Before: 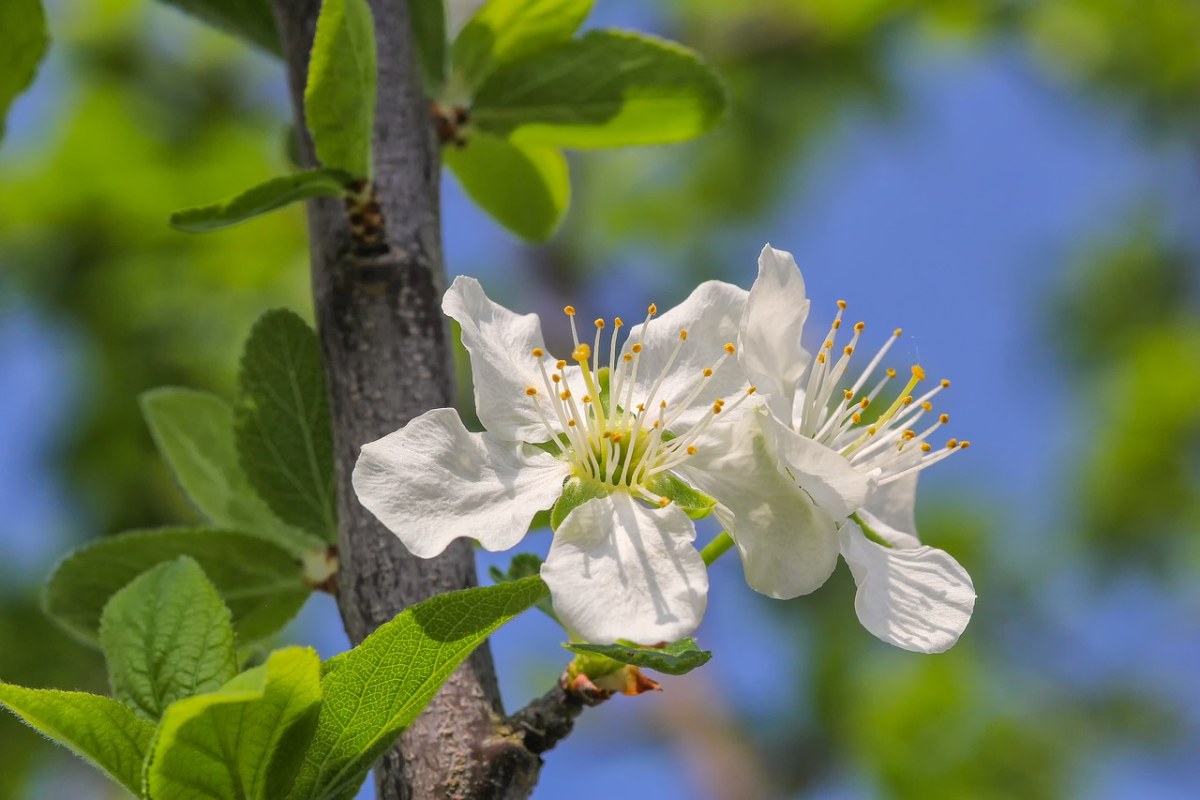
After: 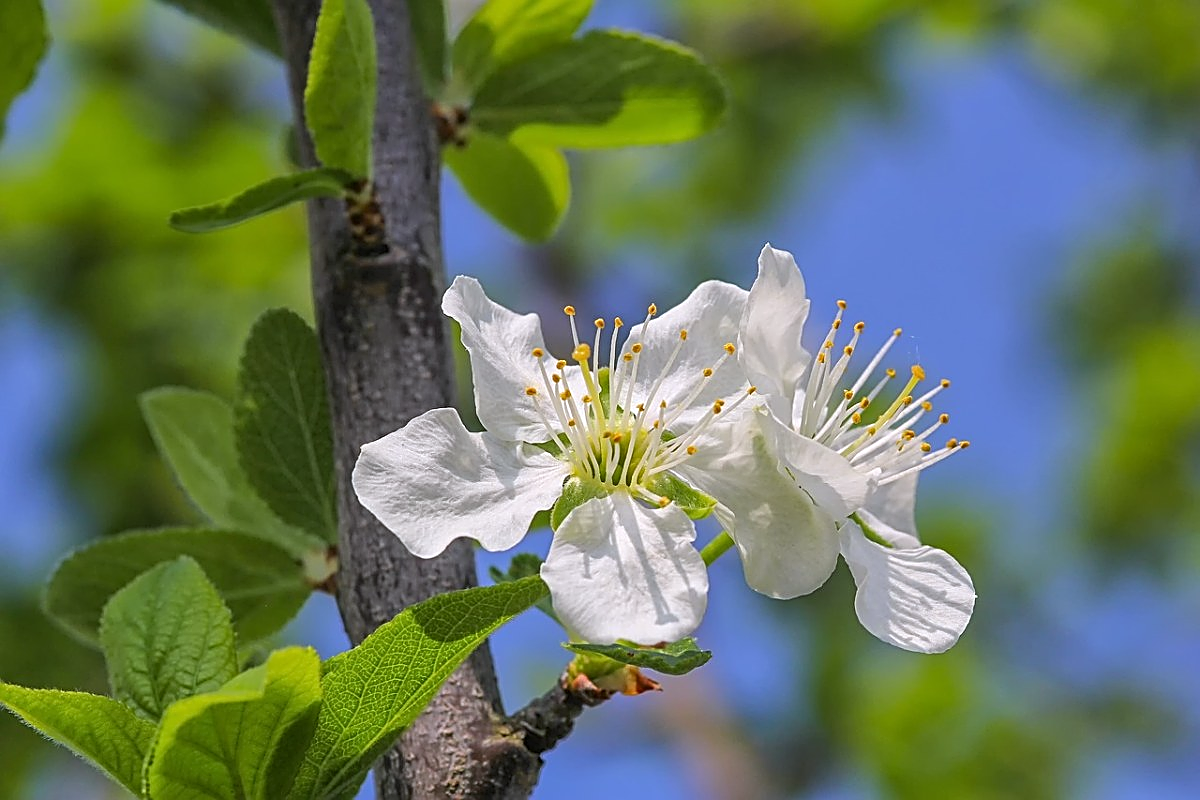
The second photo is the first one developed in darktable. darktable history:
sharpen: amount 1
white balance: red 0.984, blue 1.059
